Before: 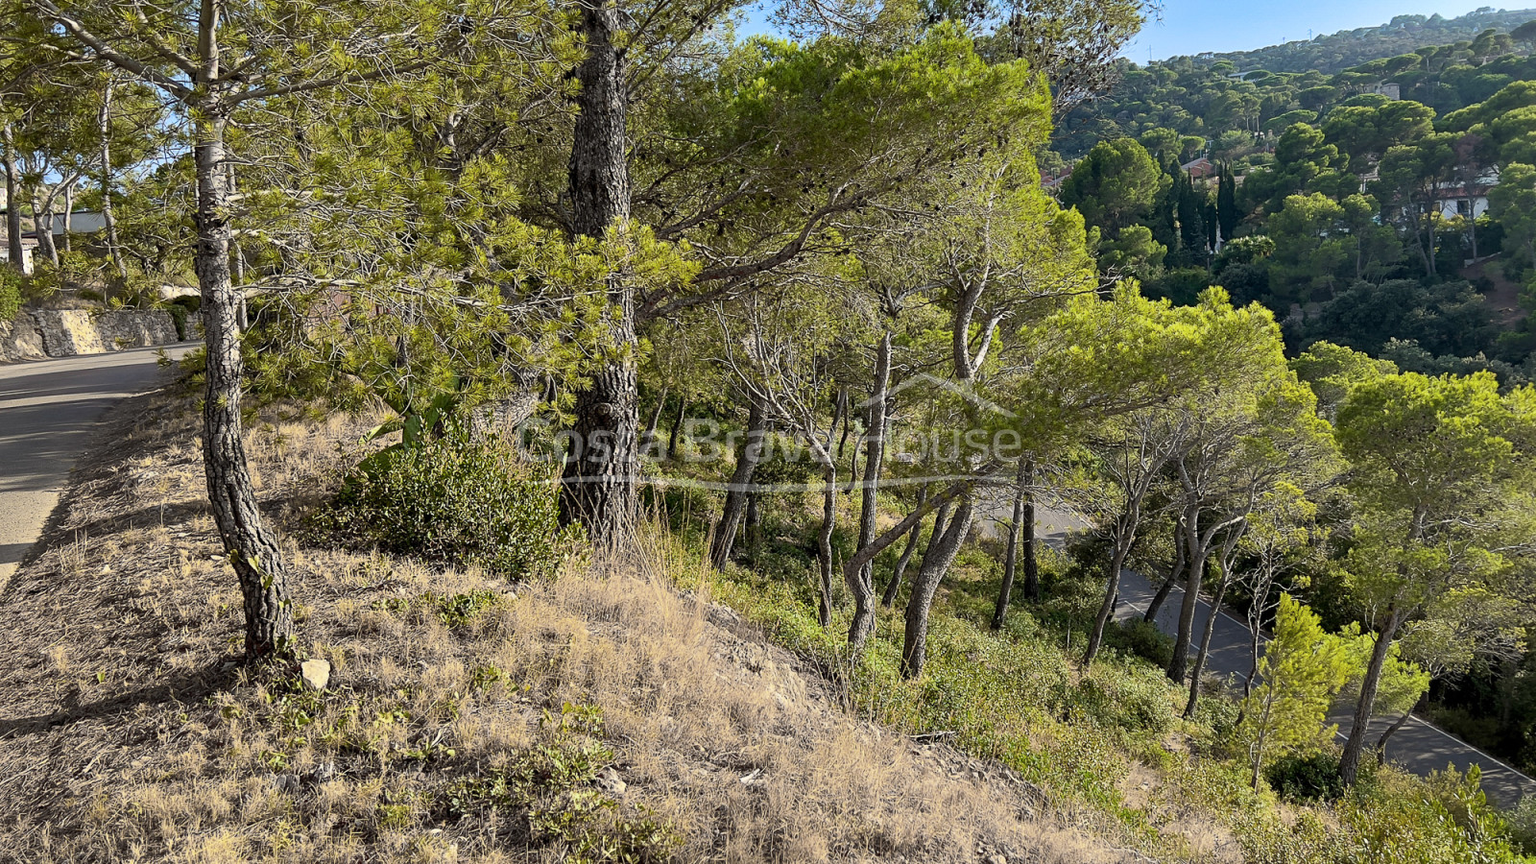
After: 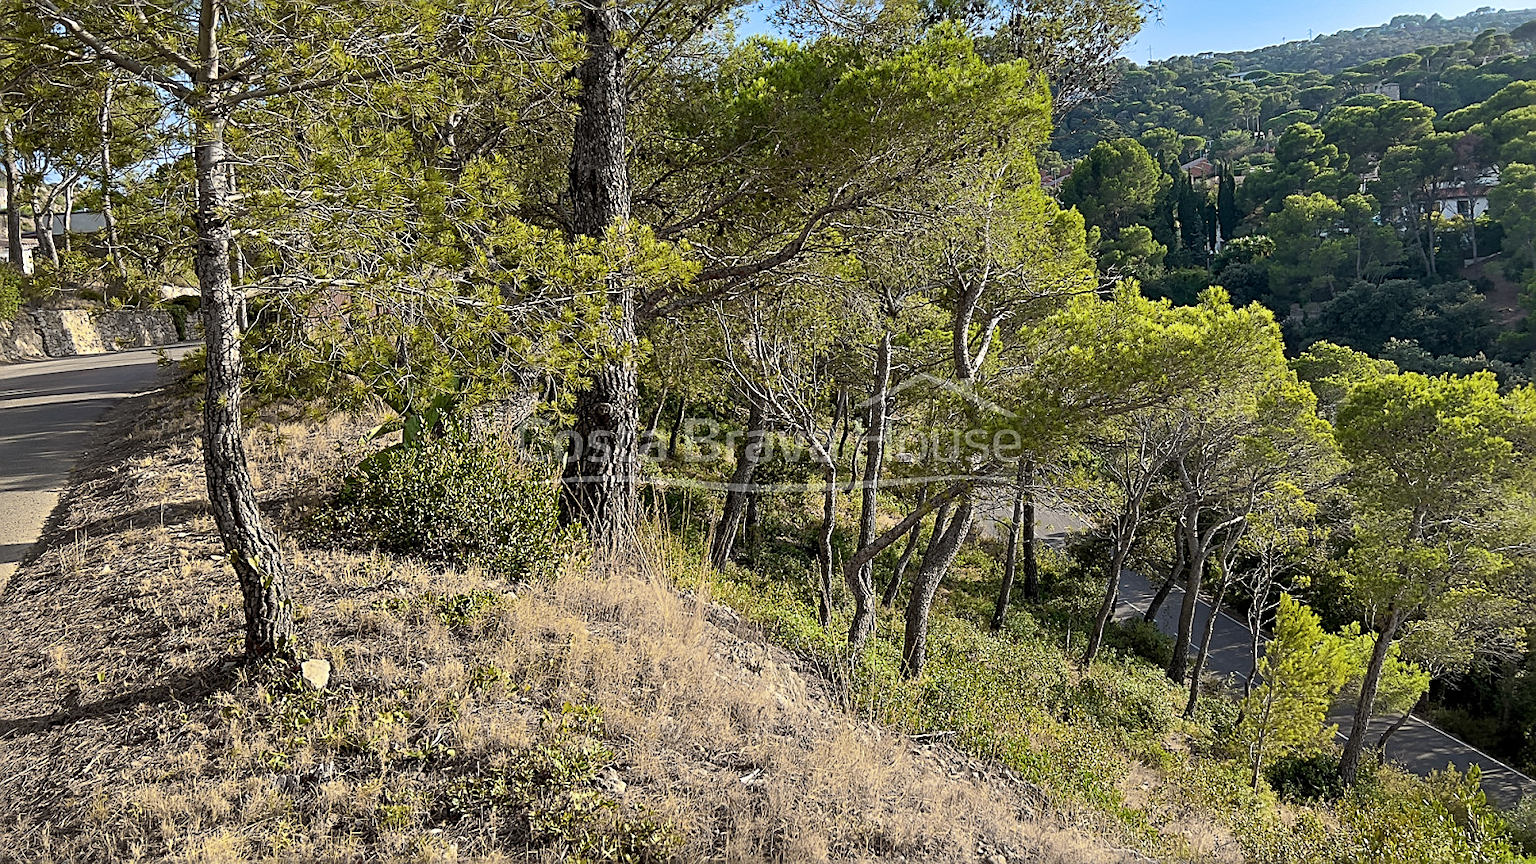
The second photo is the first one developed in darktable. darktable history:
sharpen: amount 0.565
